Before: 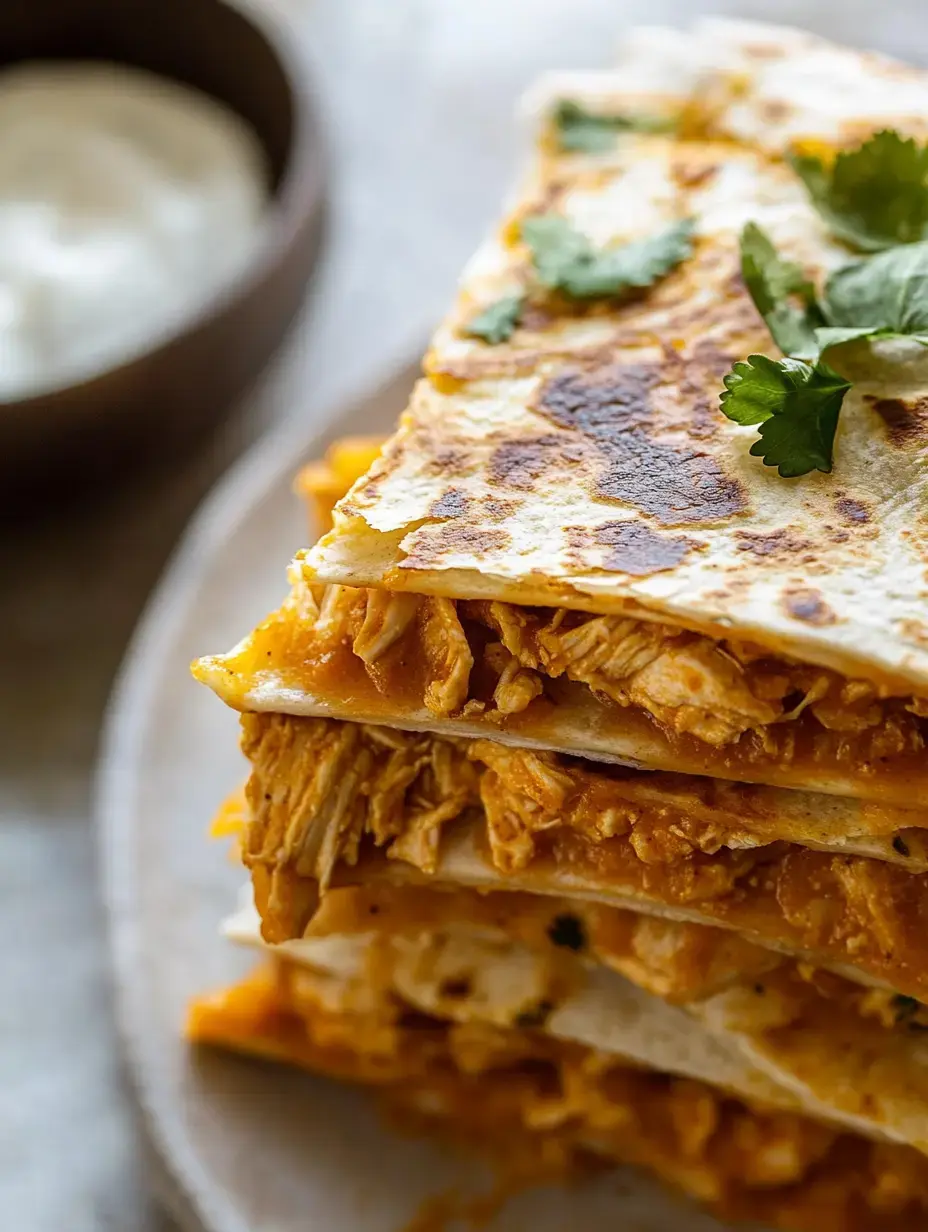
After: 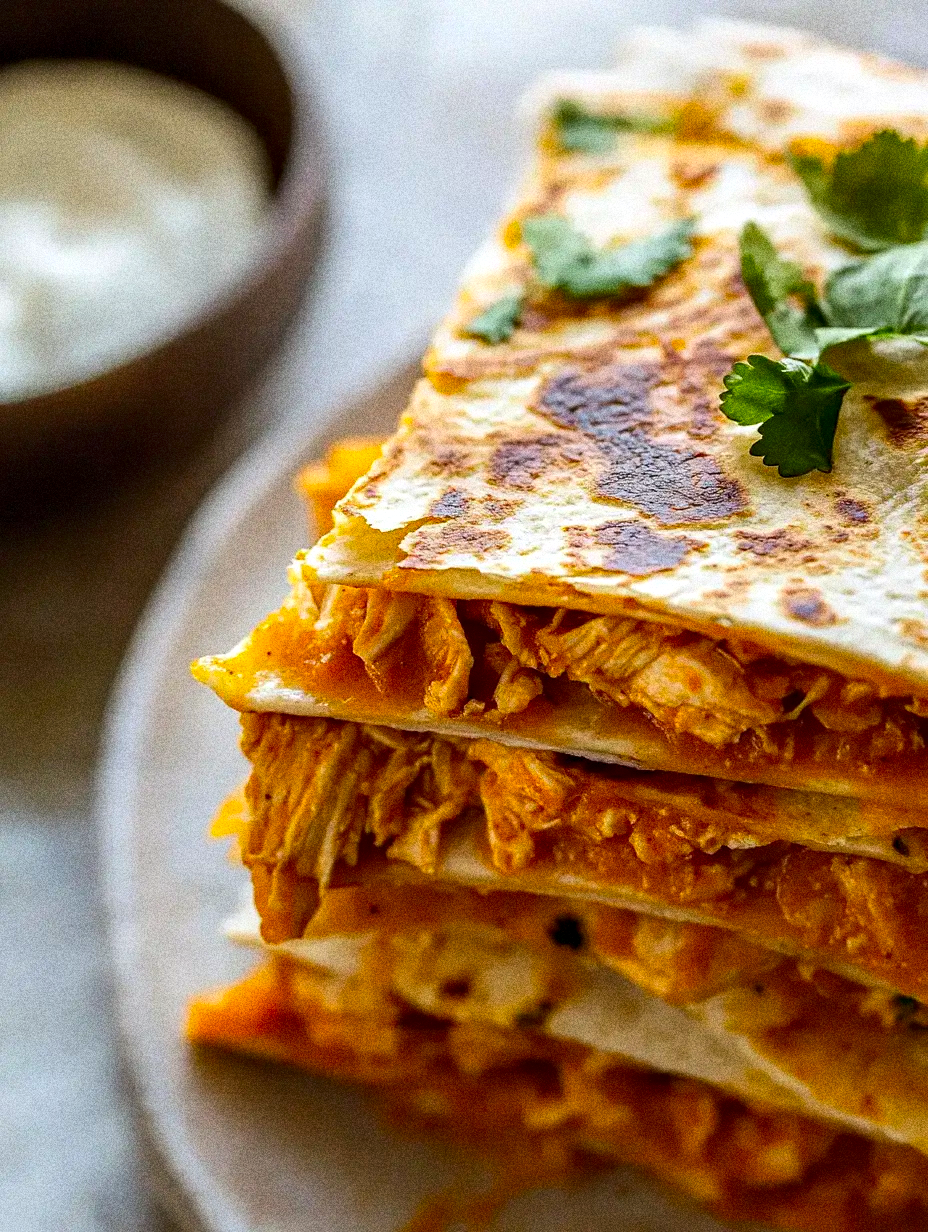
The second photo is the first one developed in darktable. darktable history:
contrast equalizer: octaves 7, y [[0.6 ×6], [0.55 ×6], [0 ×6], [0 ×6], [0 ×6]], mix 0.29
grain: coarseness 14.49 ISO, strength 48.04%, mid-tones bias 35%
color correction: saturation 1.34
